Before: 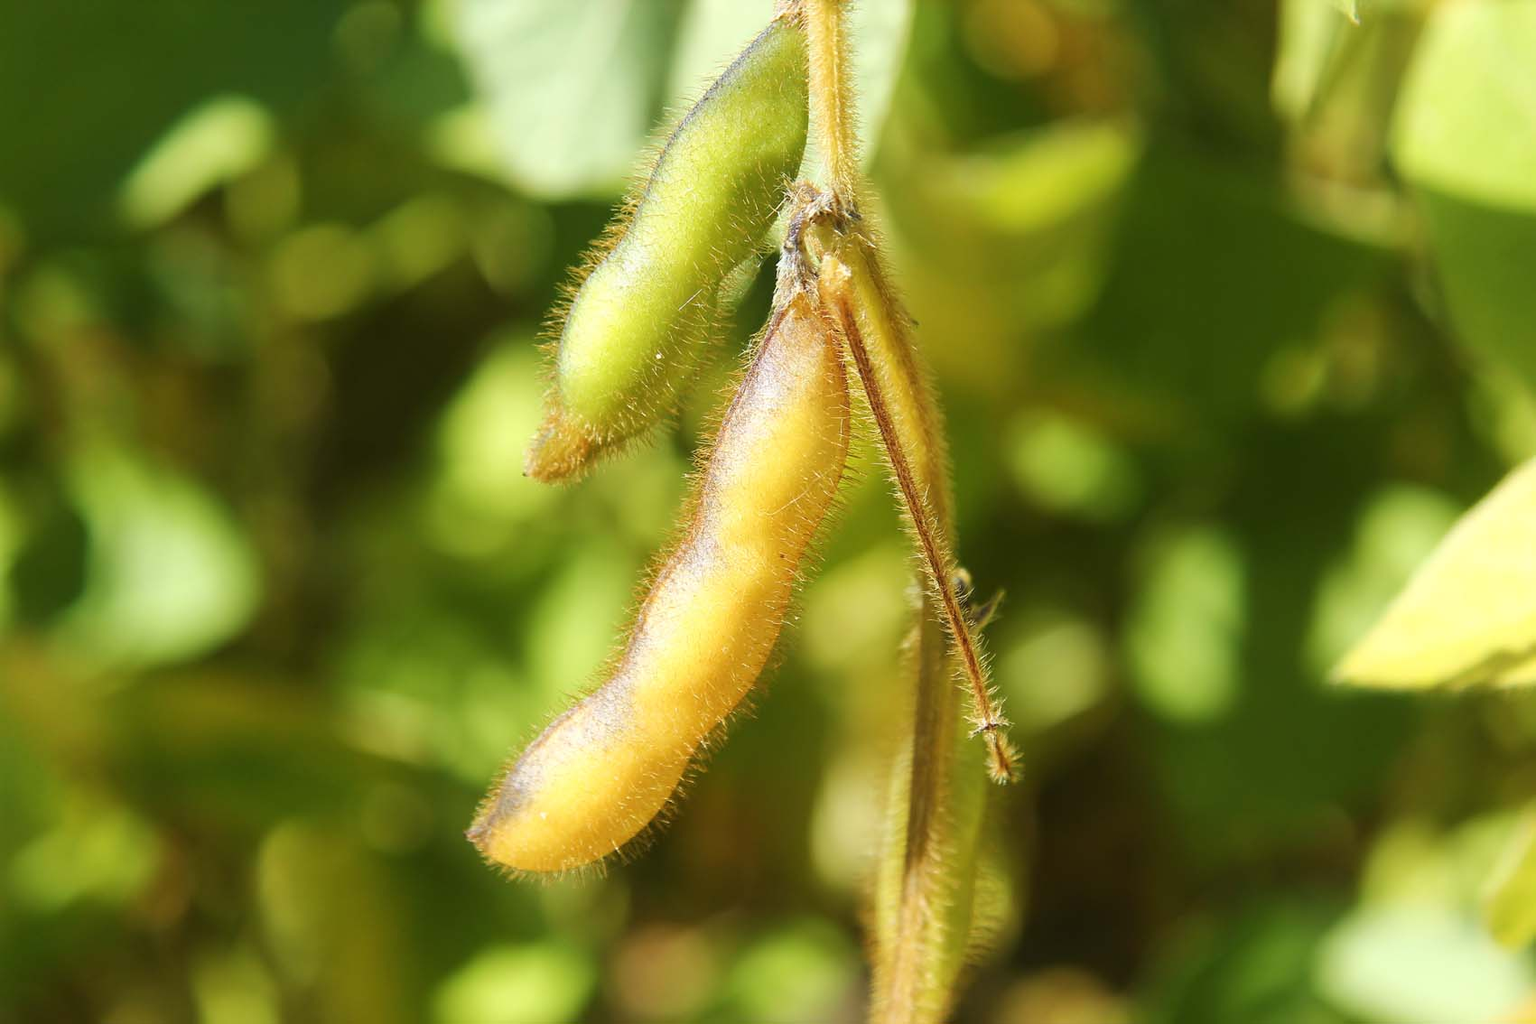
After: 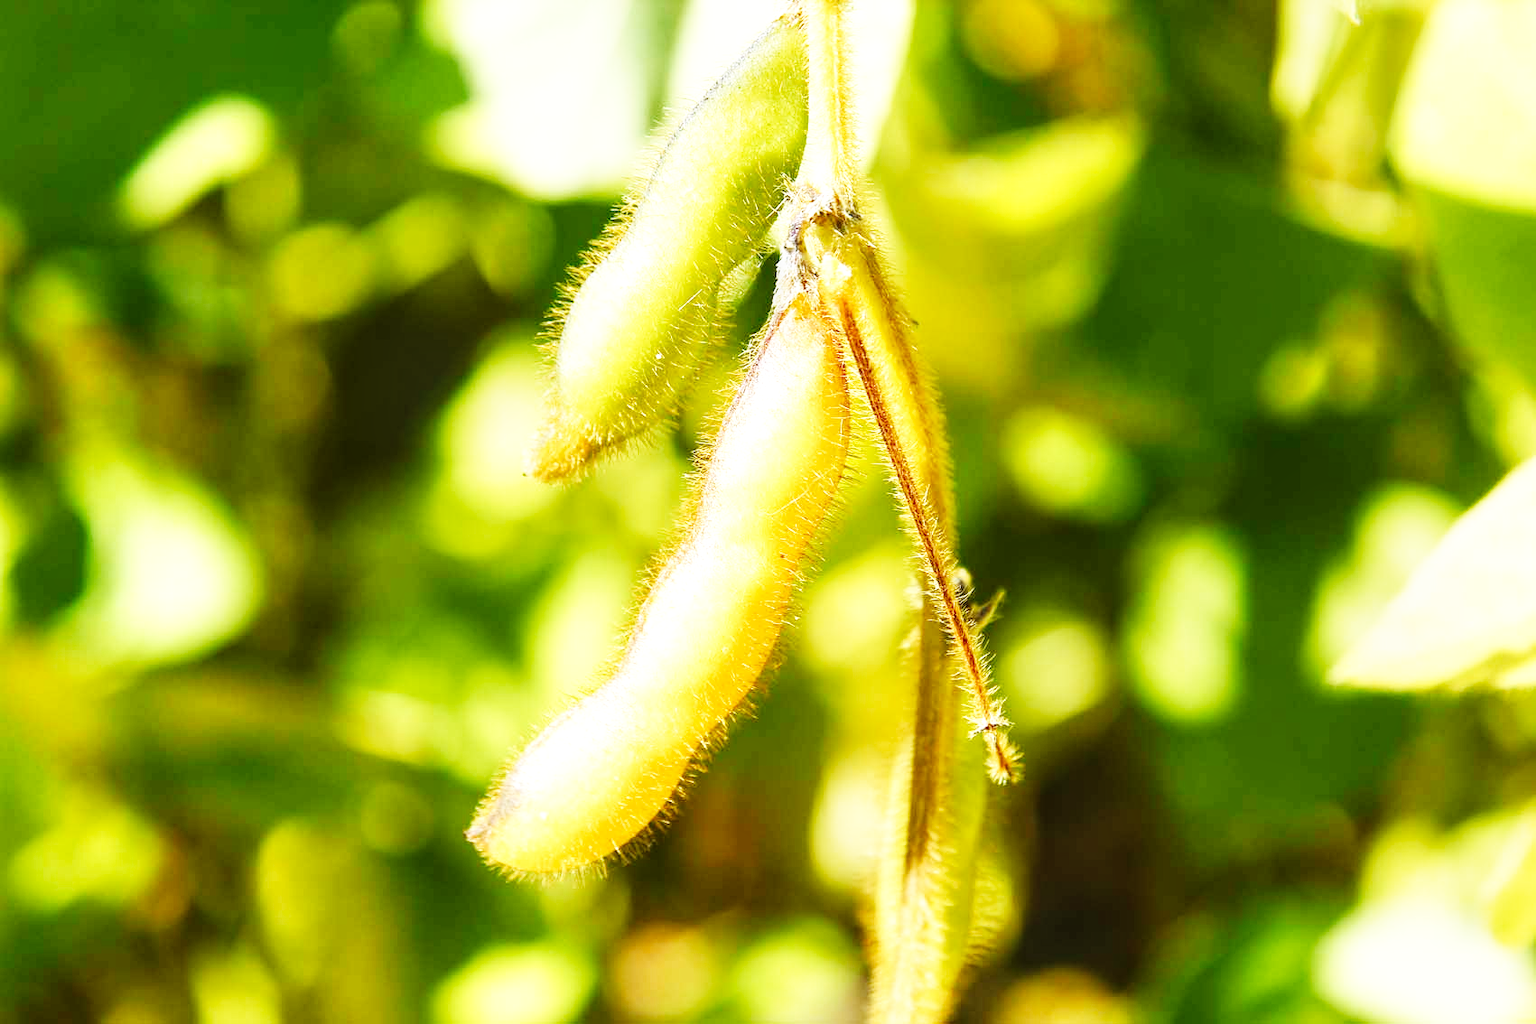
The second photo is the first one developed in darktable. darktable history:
local contrast: on, module defaults
base curve: curves: ch0 [(0, 0) (0.007, 0.004) (0.027, 0.03) (0.046, 0.07) (0.207, 0.54) (0.442, 0.872) (0.673, 0.972) (1, 1)], preserve colors none
tone equalizer: edges refinement/feathering 500, mask exposure compensation -1.57 EV, preserve details no
